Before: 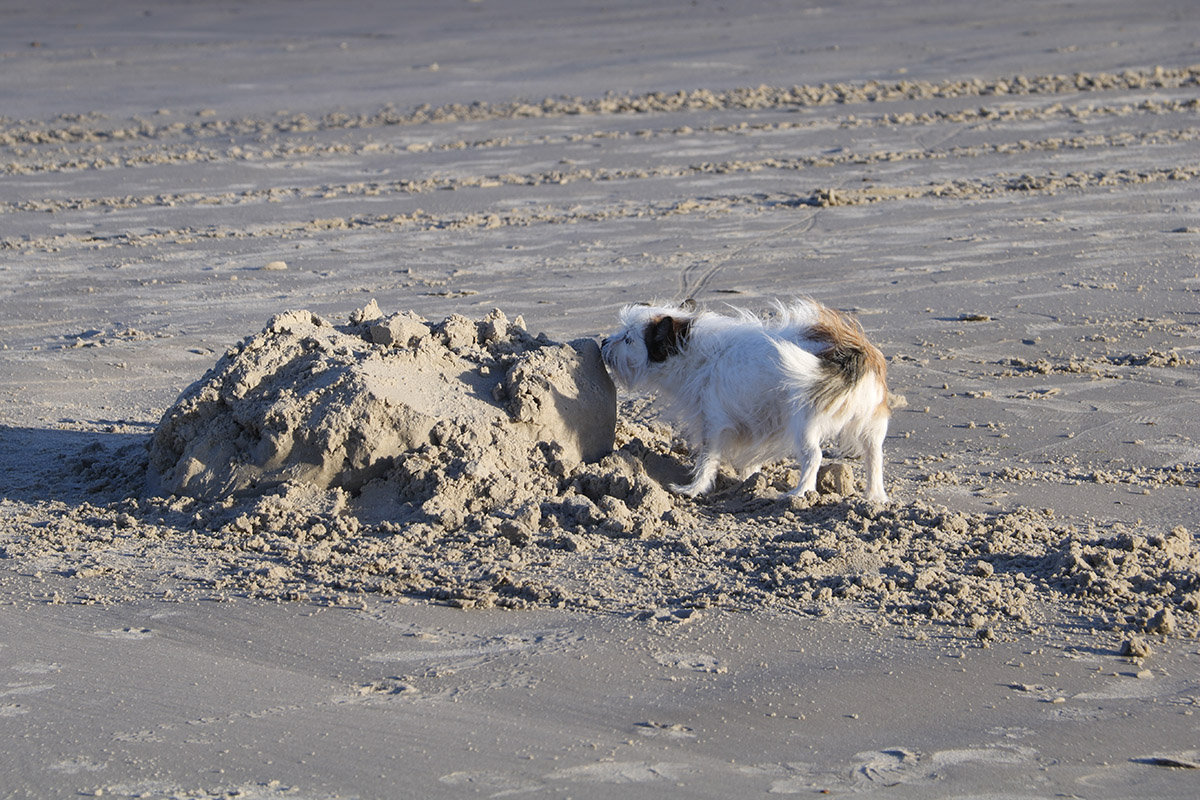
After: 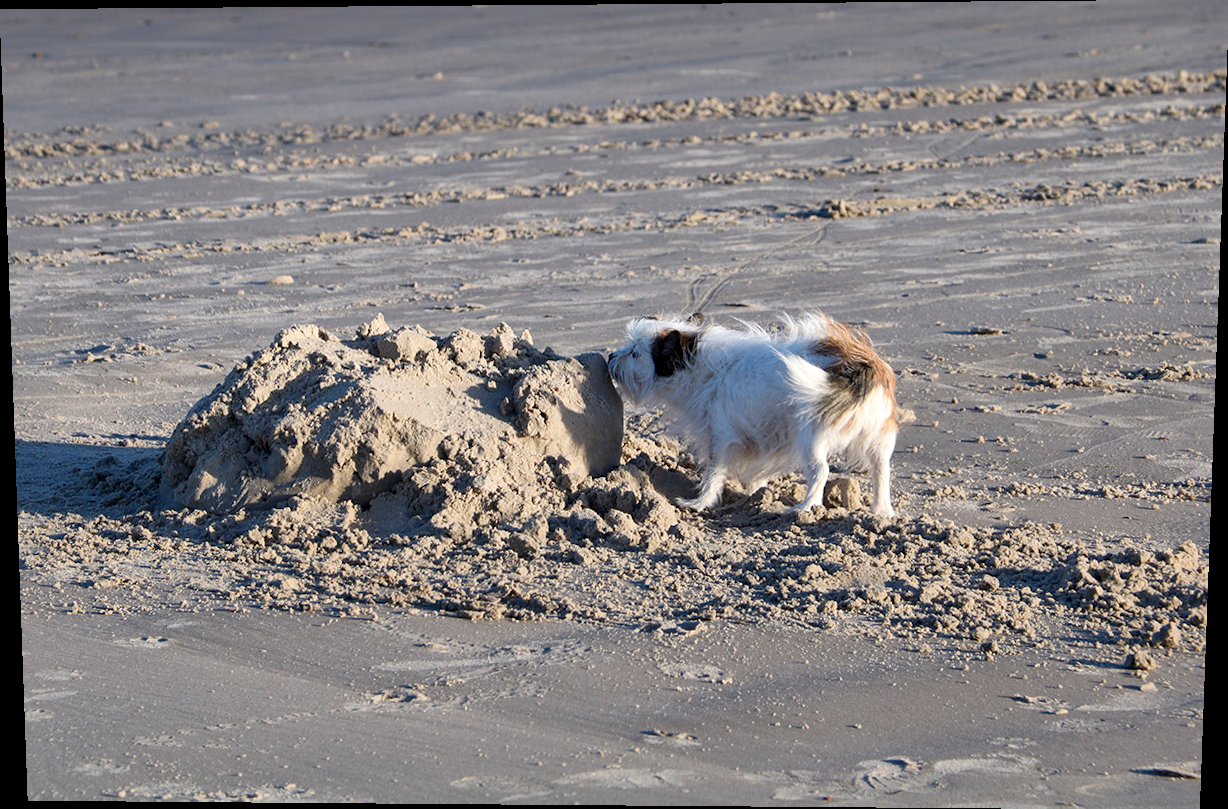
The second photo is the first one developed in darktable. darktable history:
rotate and perspective: lens shift (vertical) 0.048, lens shift (horizontal) -0.024, automatic cropping off
local contrast: mode bilateral grid, contrast 30, coarseness 25, midtone range 0.2
tone equalizer: on, module defaults
